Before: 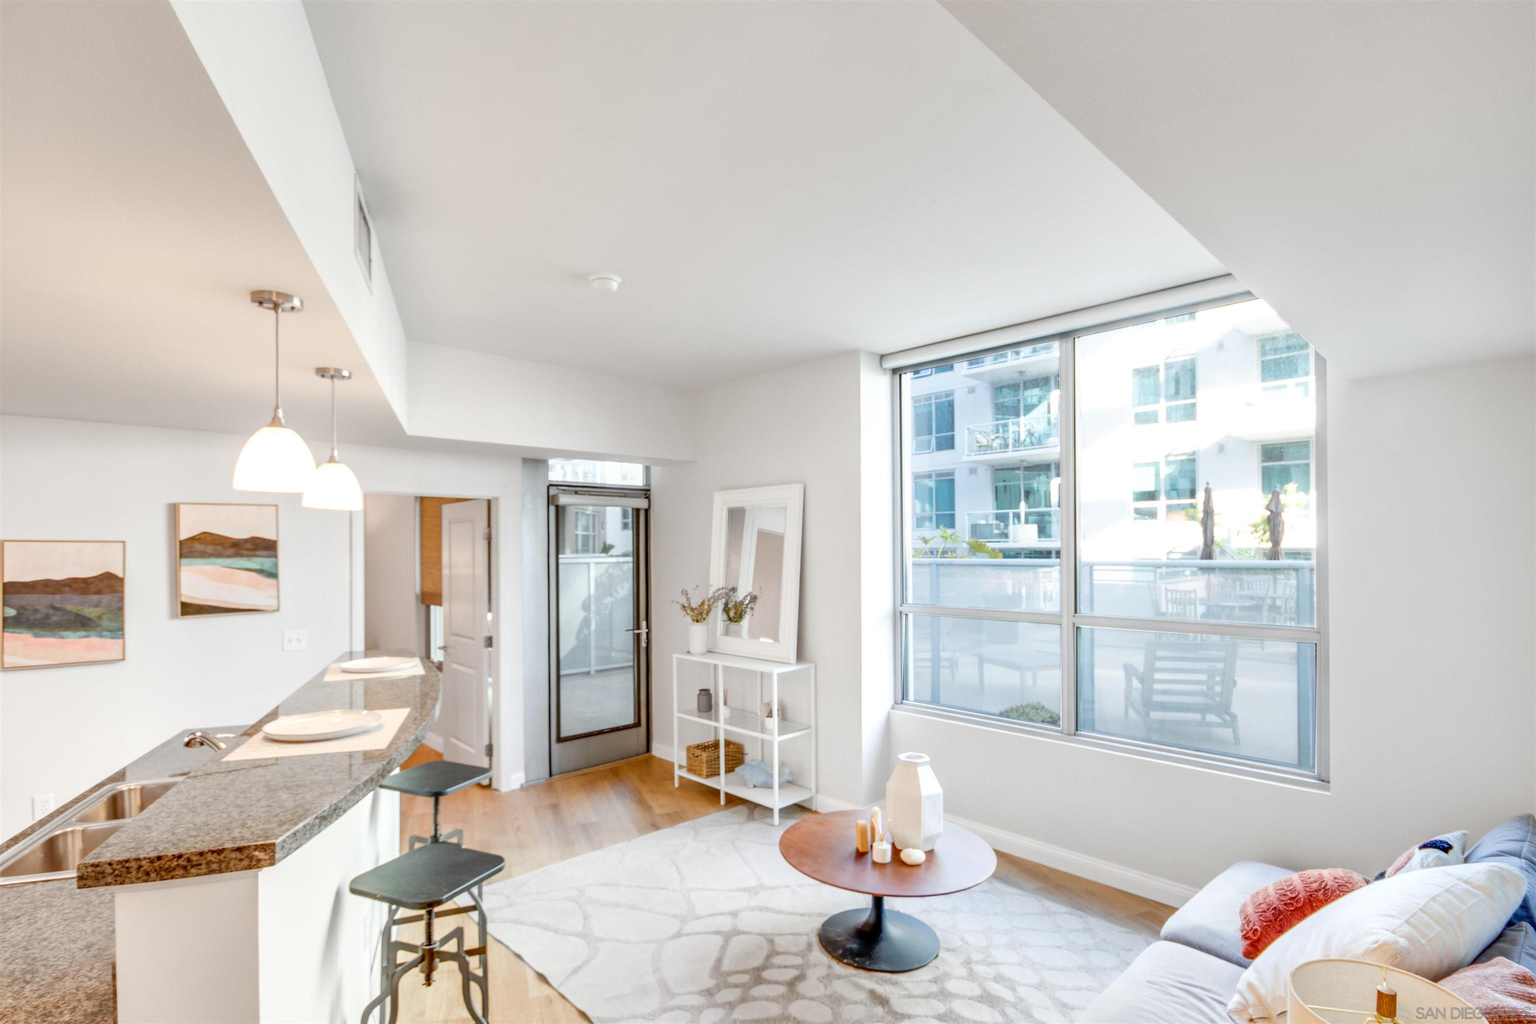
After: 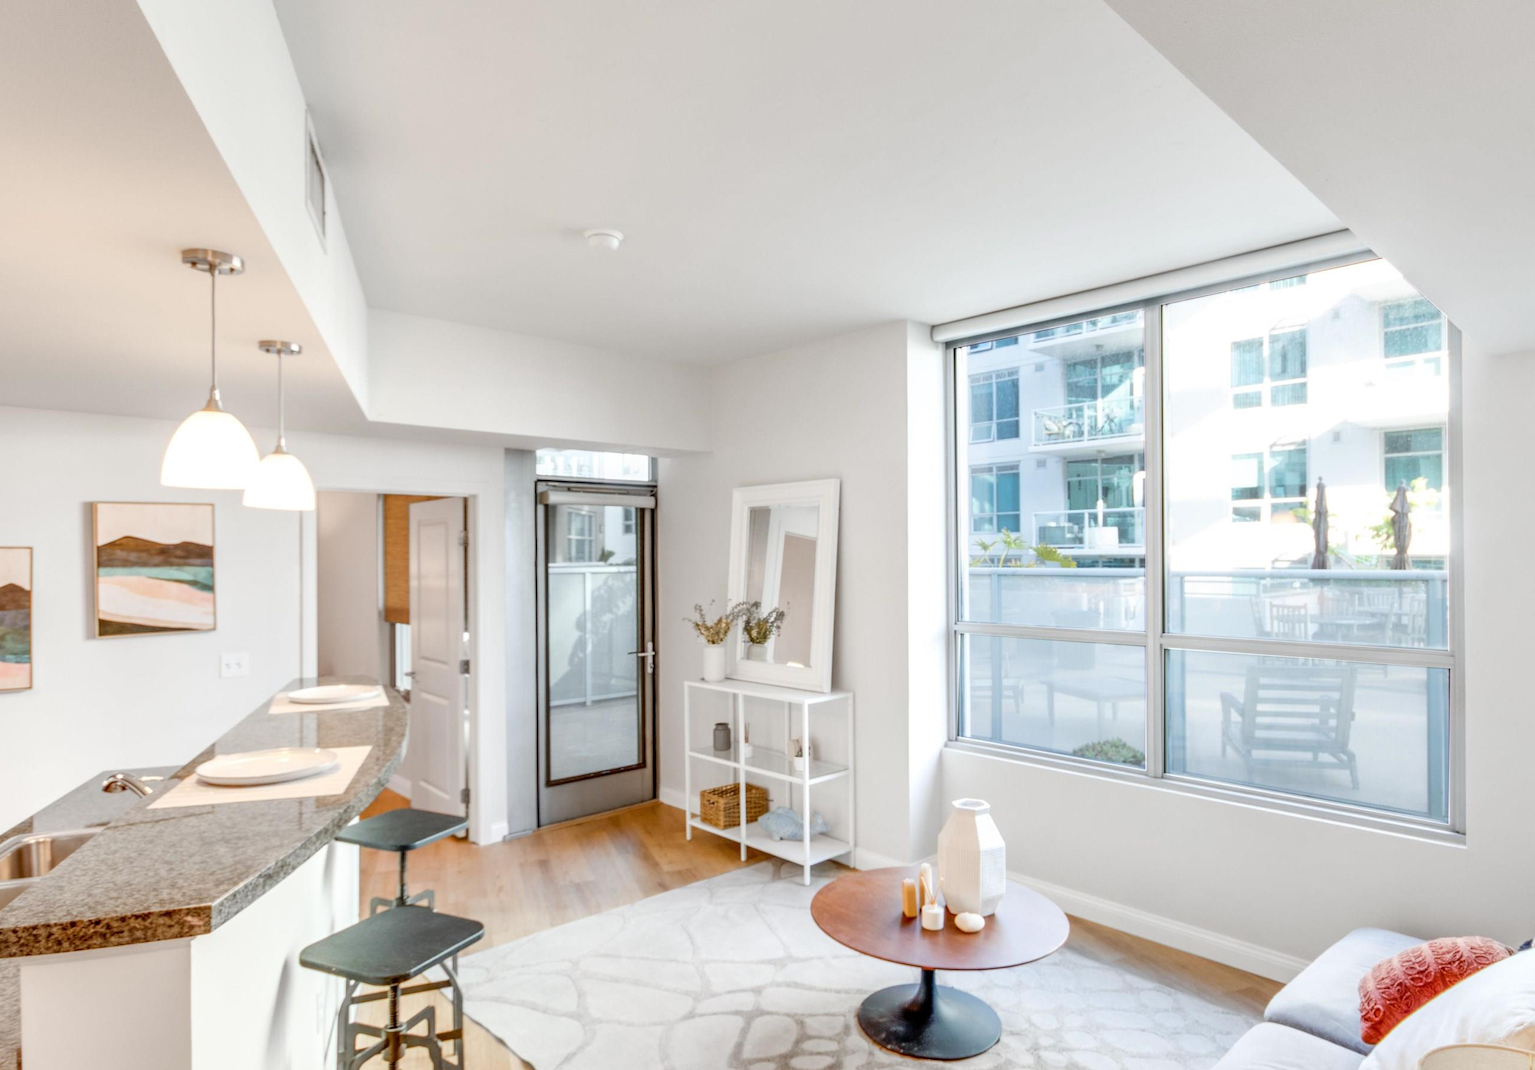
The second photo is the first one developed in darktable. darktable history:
crop: left 6.395%, top 7.964%, right 9.538%, bottom 3.821%
